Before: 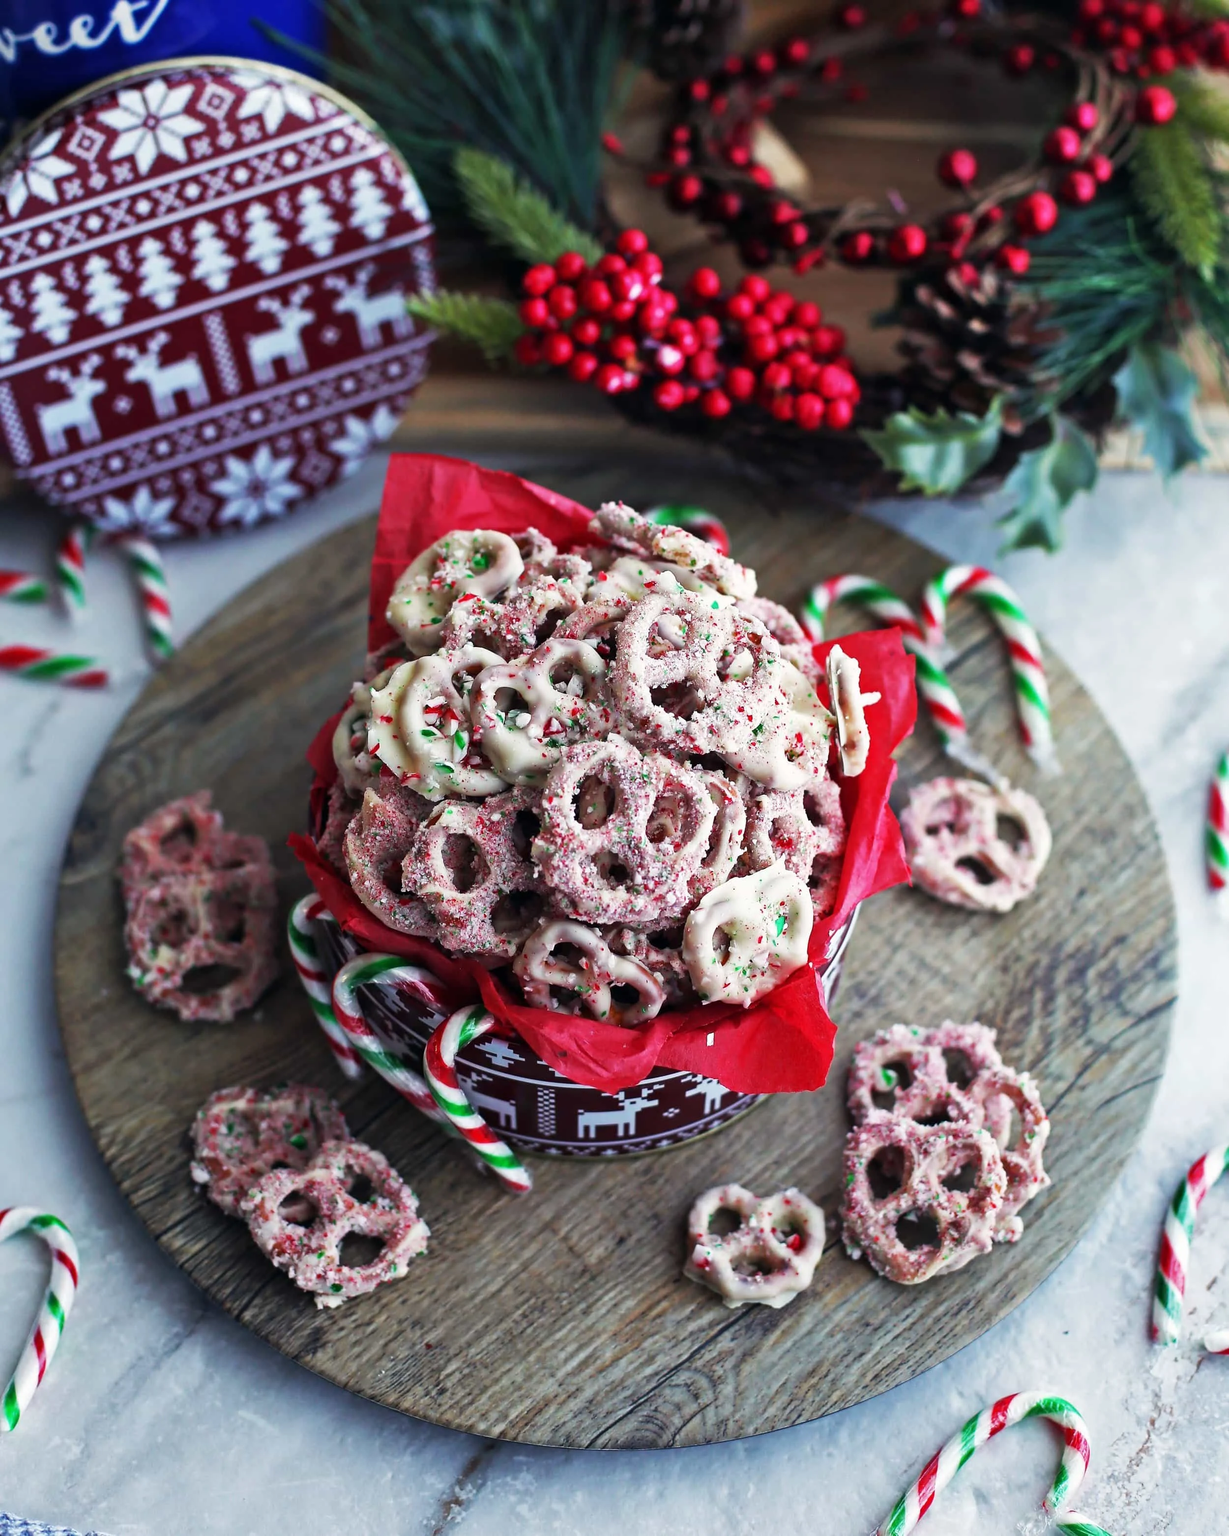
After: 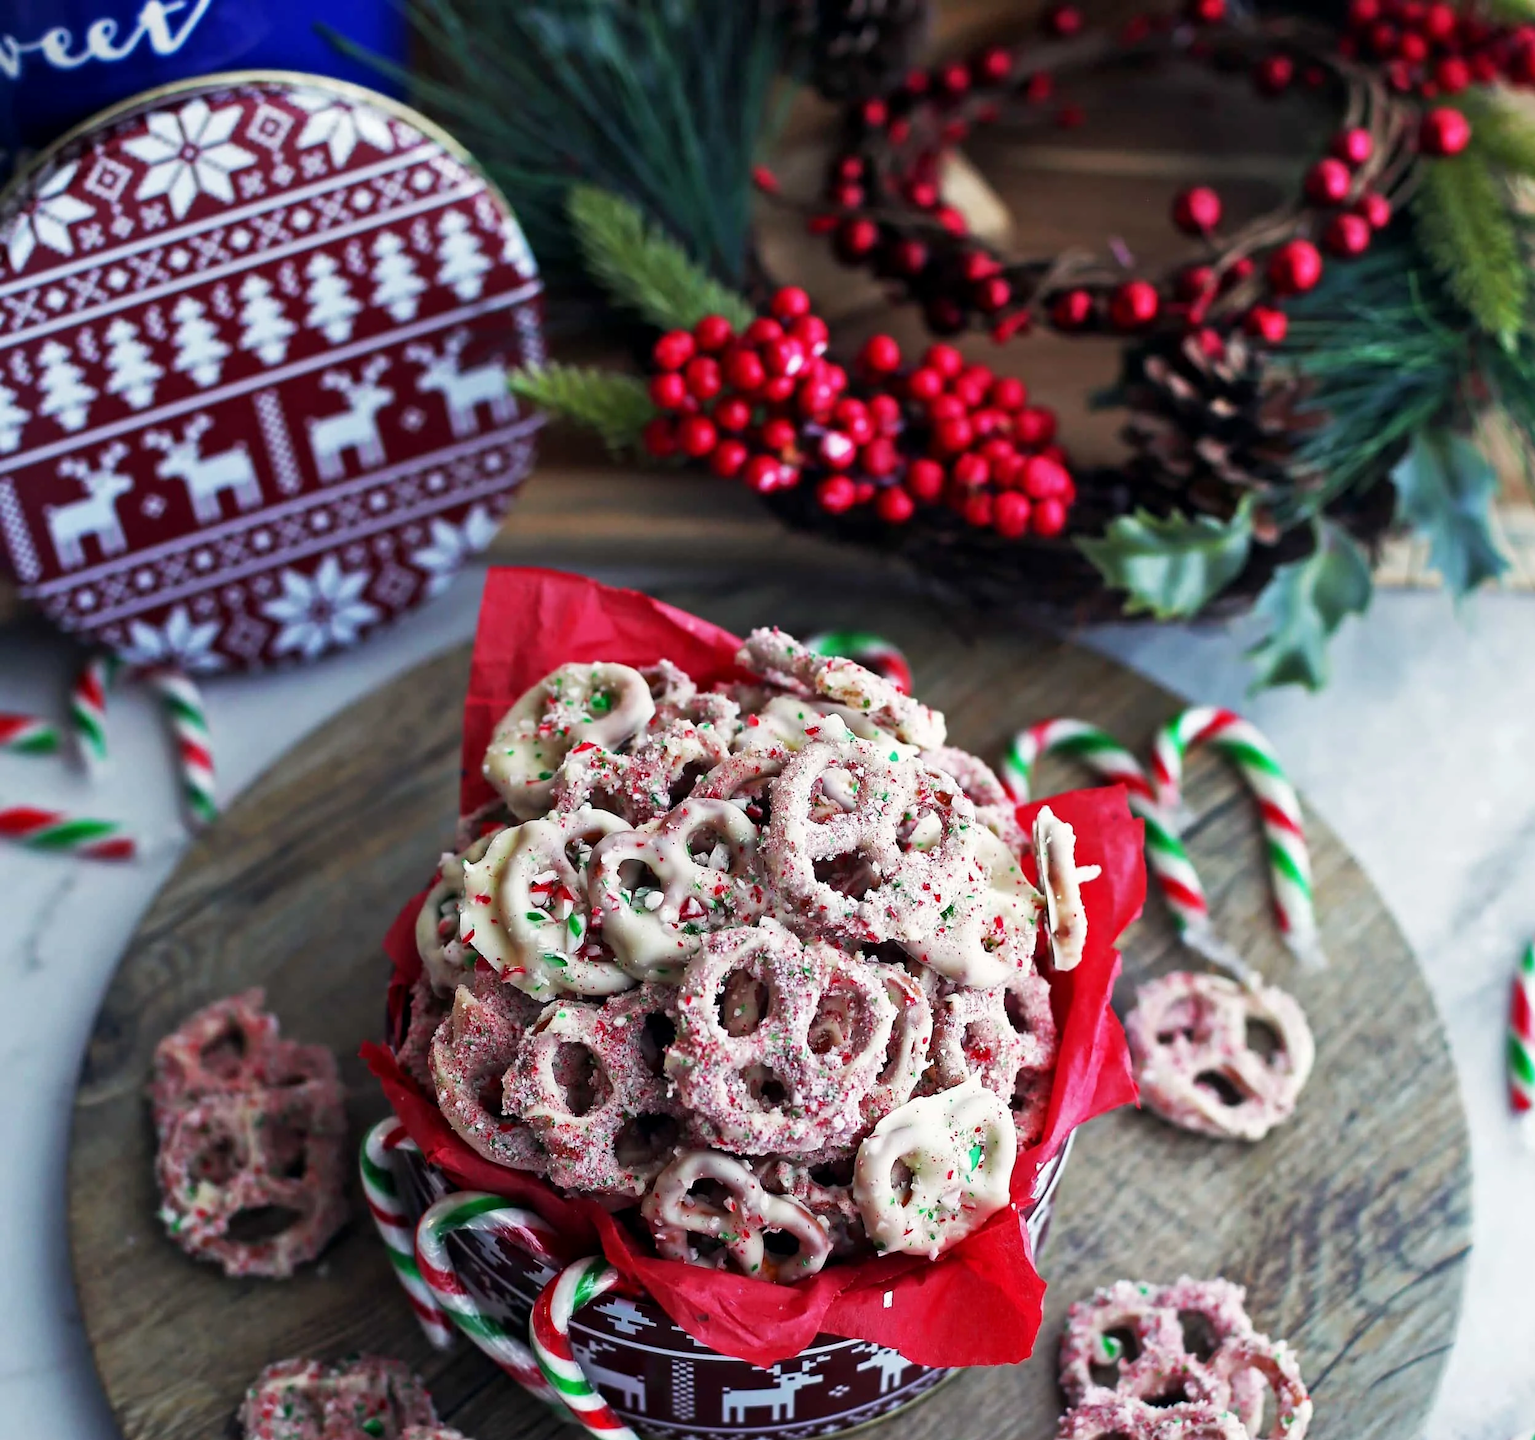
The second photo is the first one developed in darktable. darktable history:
crop: bottom 24.987%
exposure: black level correction 0.002, compensate exposure bias true, compensate highlight preservation false
